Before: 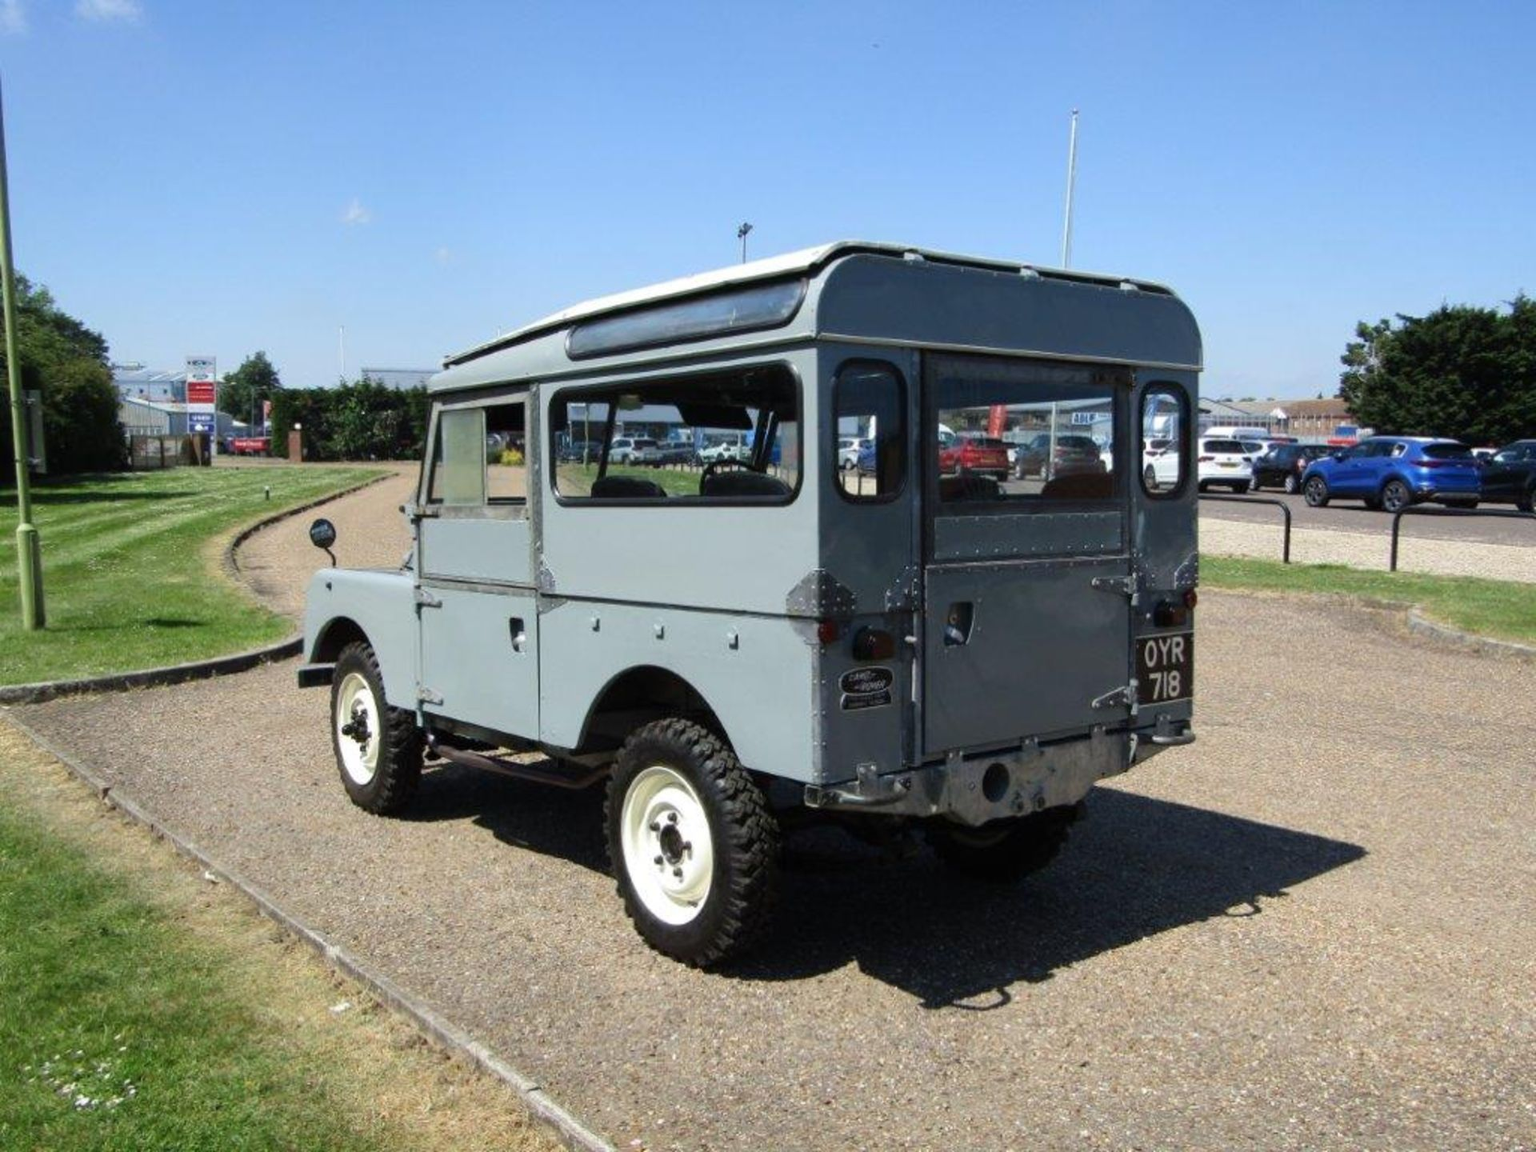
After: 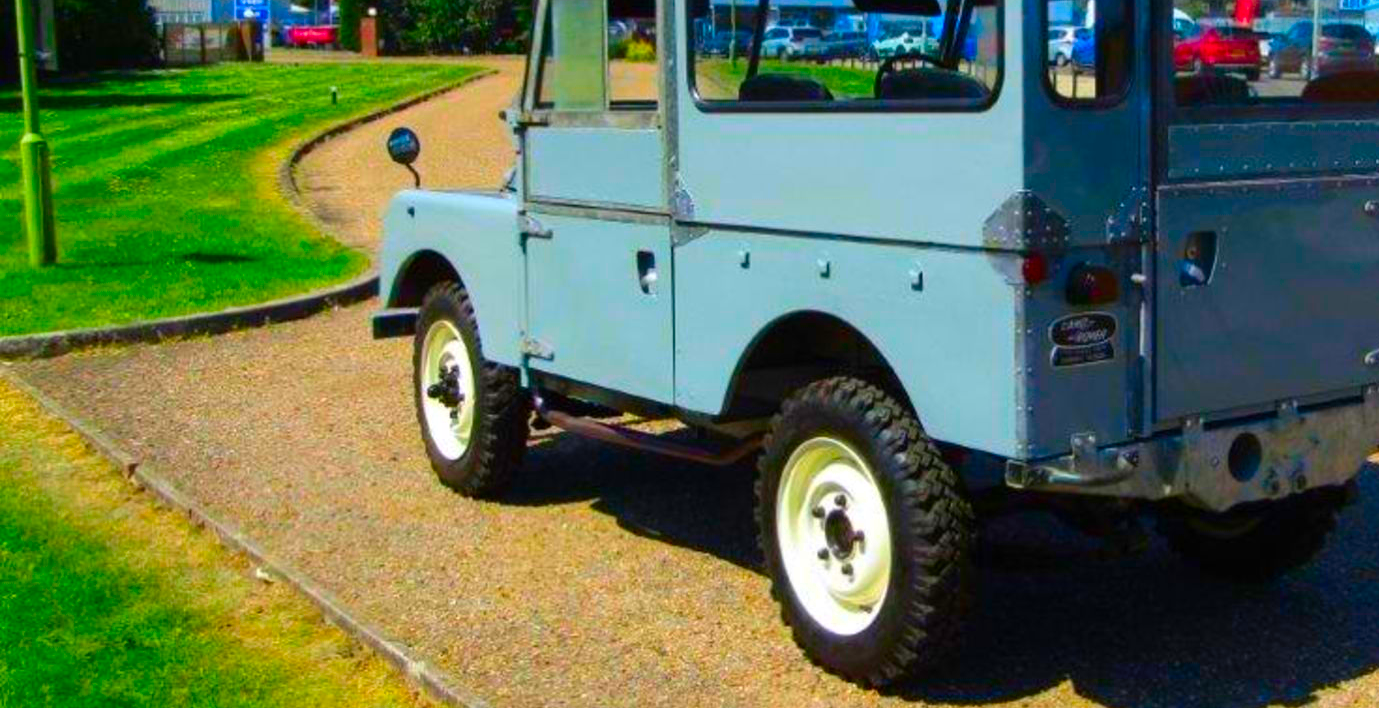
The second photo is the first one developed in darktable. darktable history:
crop: top 36.236%, right 28.147%, bottom 14.553%
tone equalizer: on, module defaults
color correction: highlights b* -0.059, saturation 2.98
